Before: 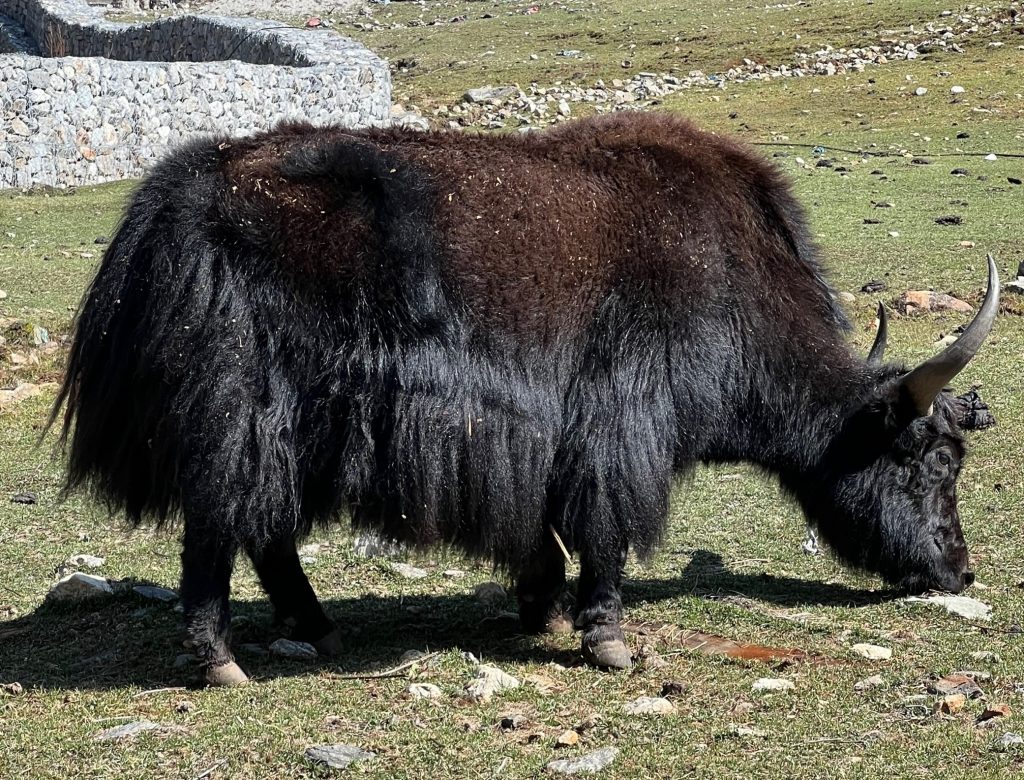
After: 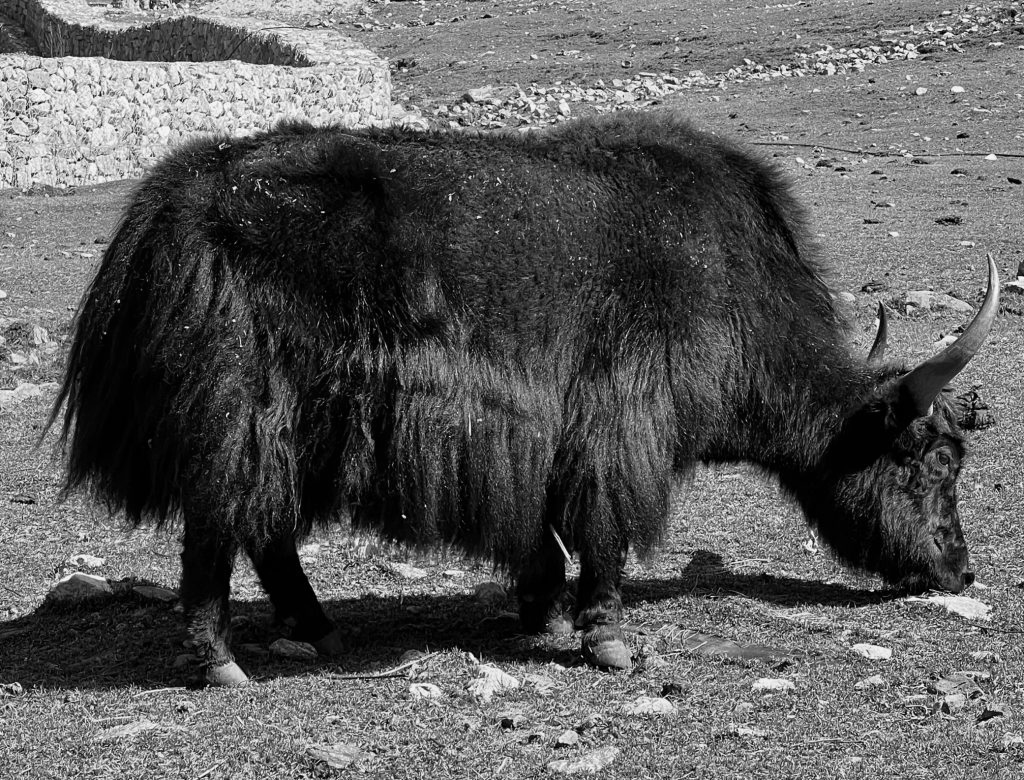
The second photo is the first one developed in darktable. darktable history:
color balance rgb: perceptual saturation grading › global saturation 20%, perceptual saturation grading › highlights -25%, perceptual saturation grading › shadows 25%
color calibration: output gray [0.21, 0.42, 0.37, 0], gray › normalize channels true, illuminant same as pipeline (D50), adaptation XYZ, x 0.346, y 0.359, gamut compression 0
bloom: size 3%, threshold 100%, strength 0%
